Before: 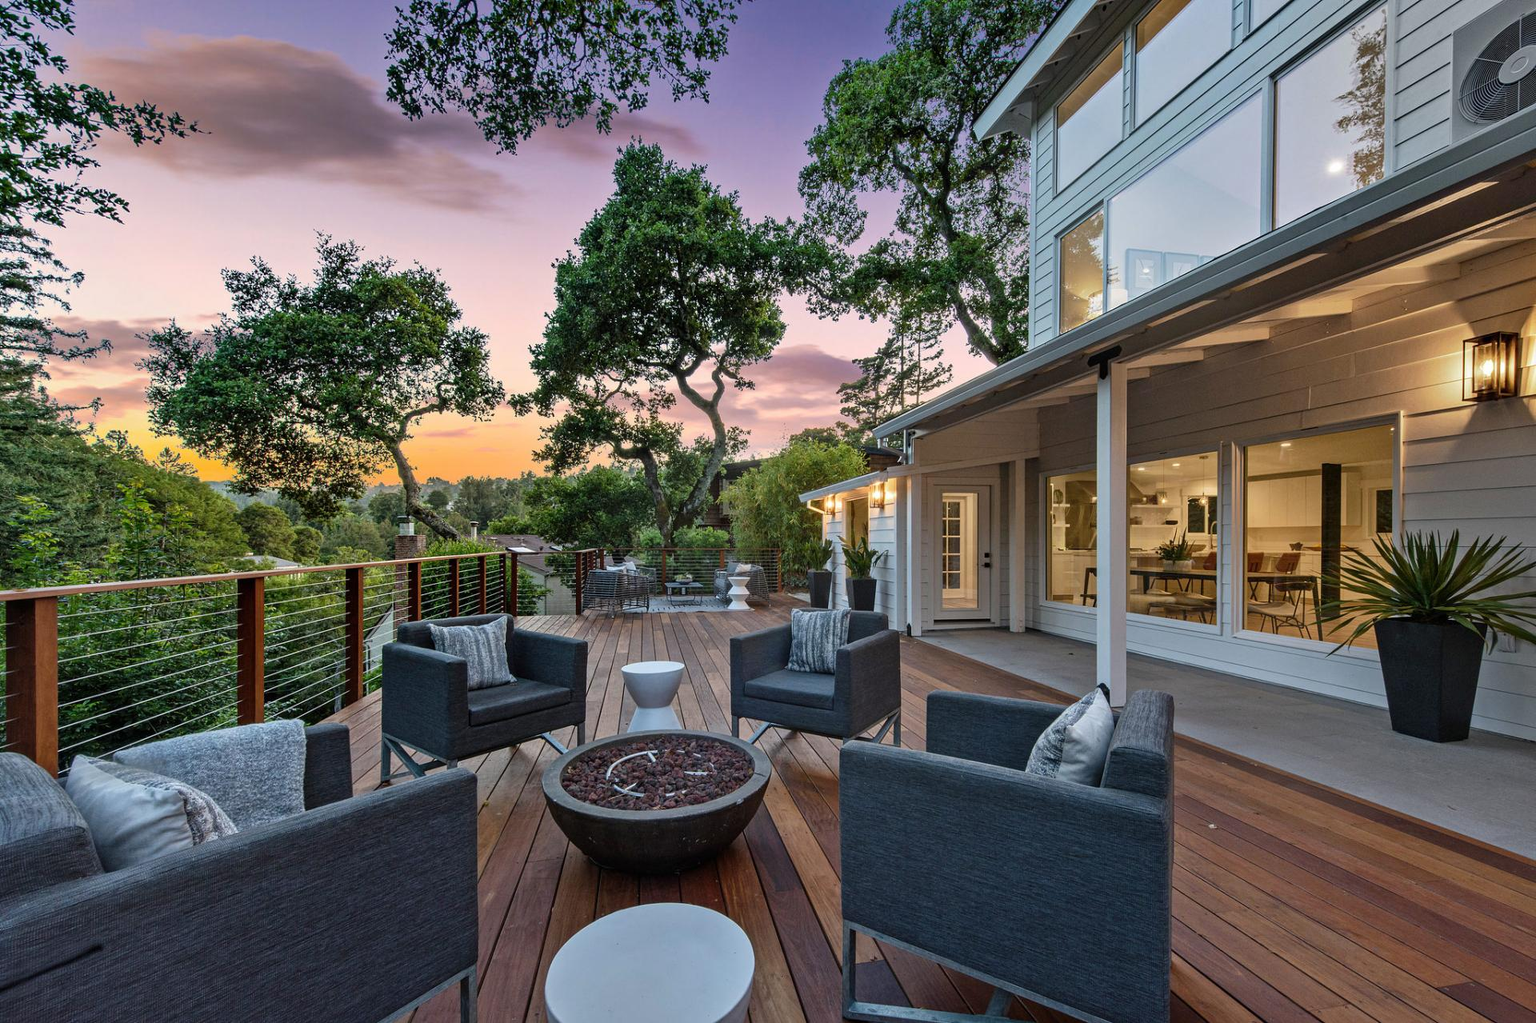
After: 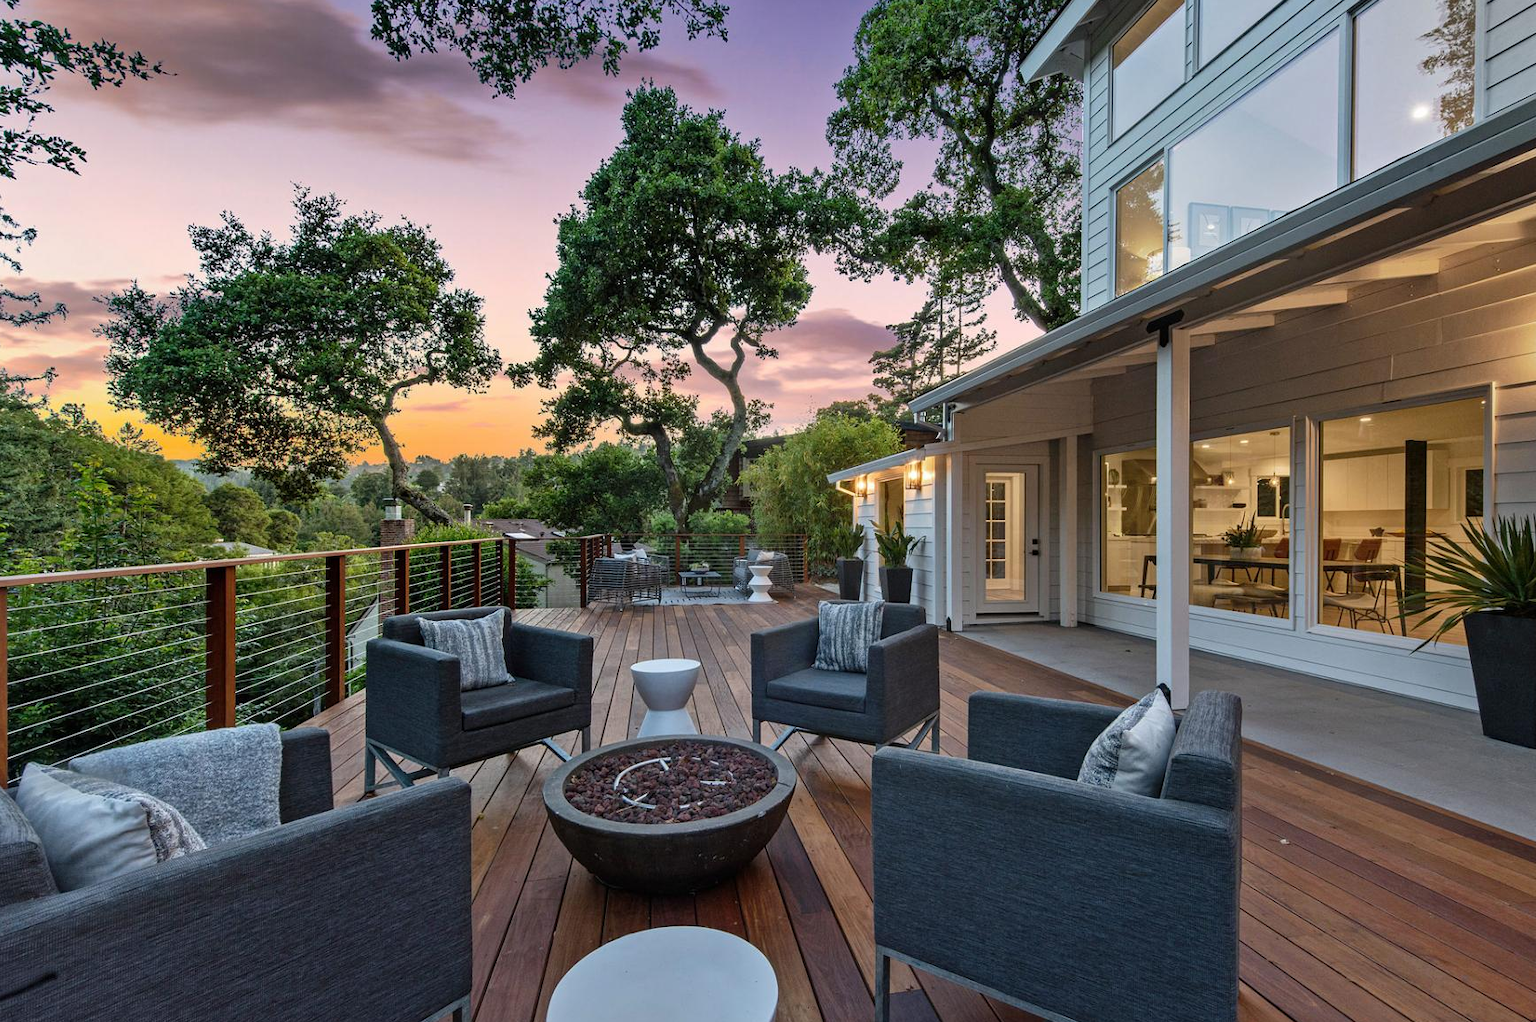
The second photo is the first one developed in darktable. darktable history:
crop: left 3.383%, top 6.428%, right 6.163%, bottom 3.188%
